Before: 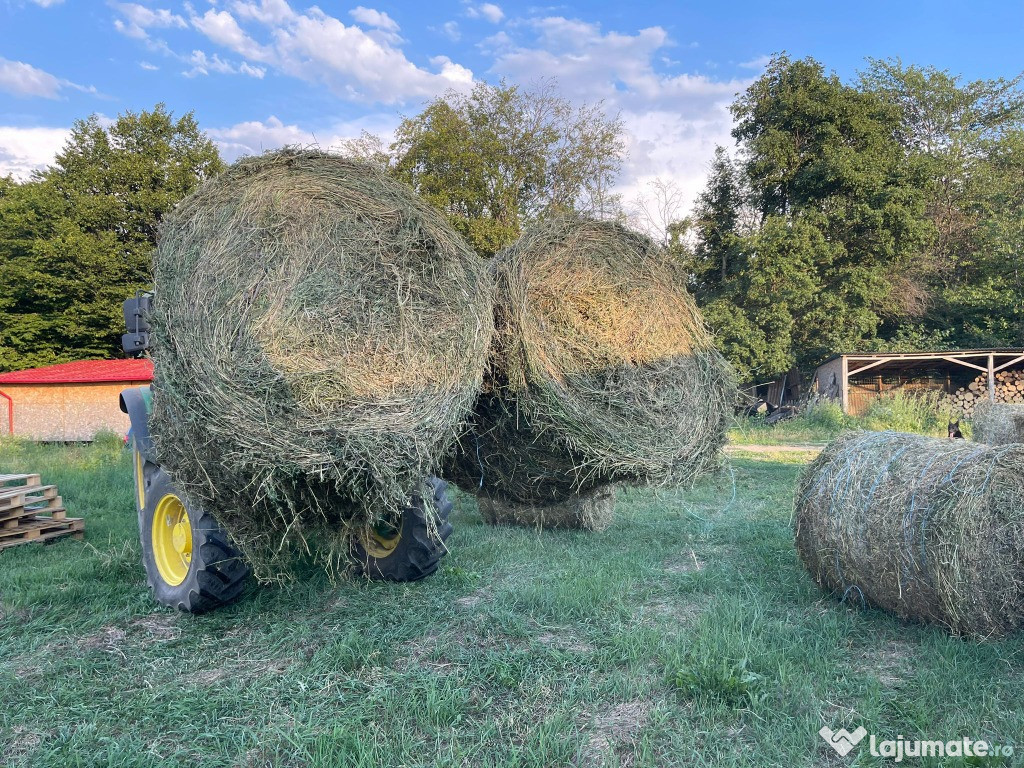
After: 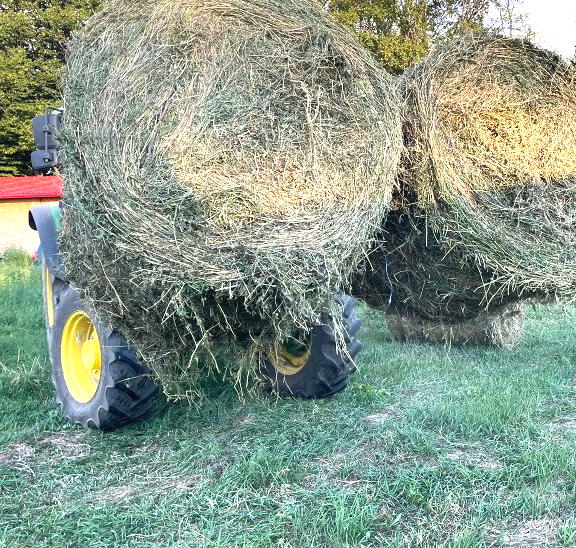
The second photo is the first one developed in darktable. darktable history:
crop: left 8.966%, top 23.852%, right 34.699%, bottom 4.703%
exposure: black level correction 0, exposure 1 EV, compensate exposure bias true, compensate highlight preservation false
shadows and highlights: shadows 52.42, soften with gaussian
